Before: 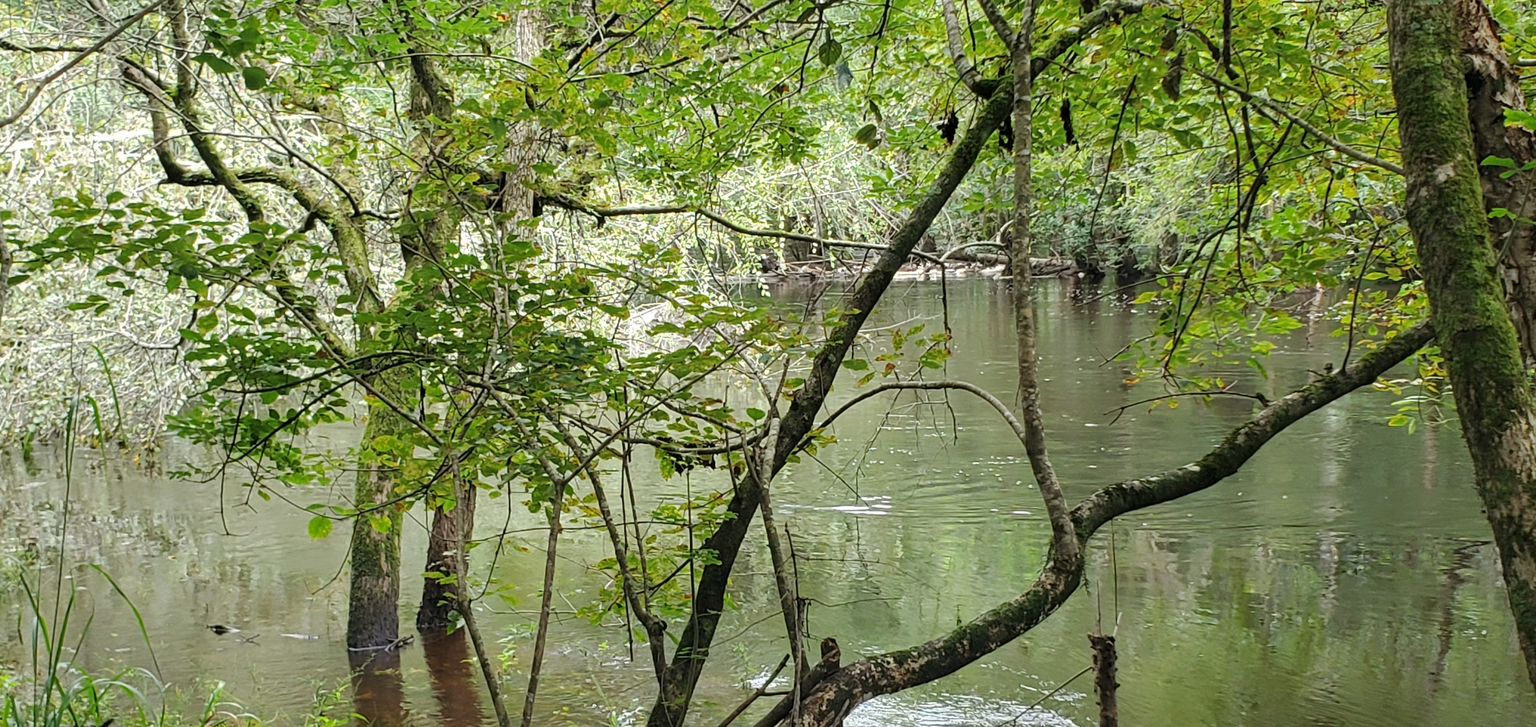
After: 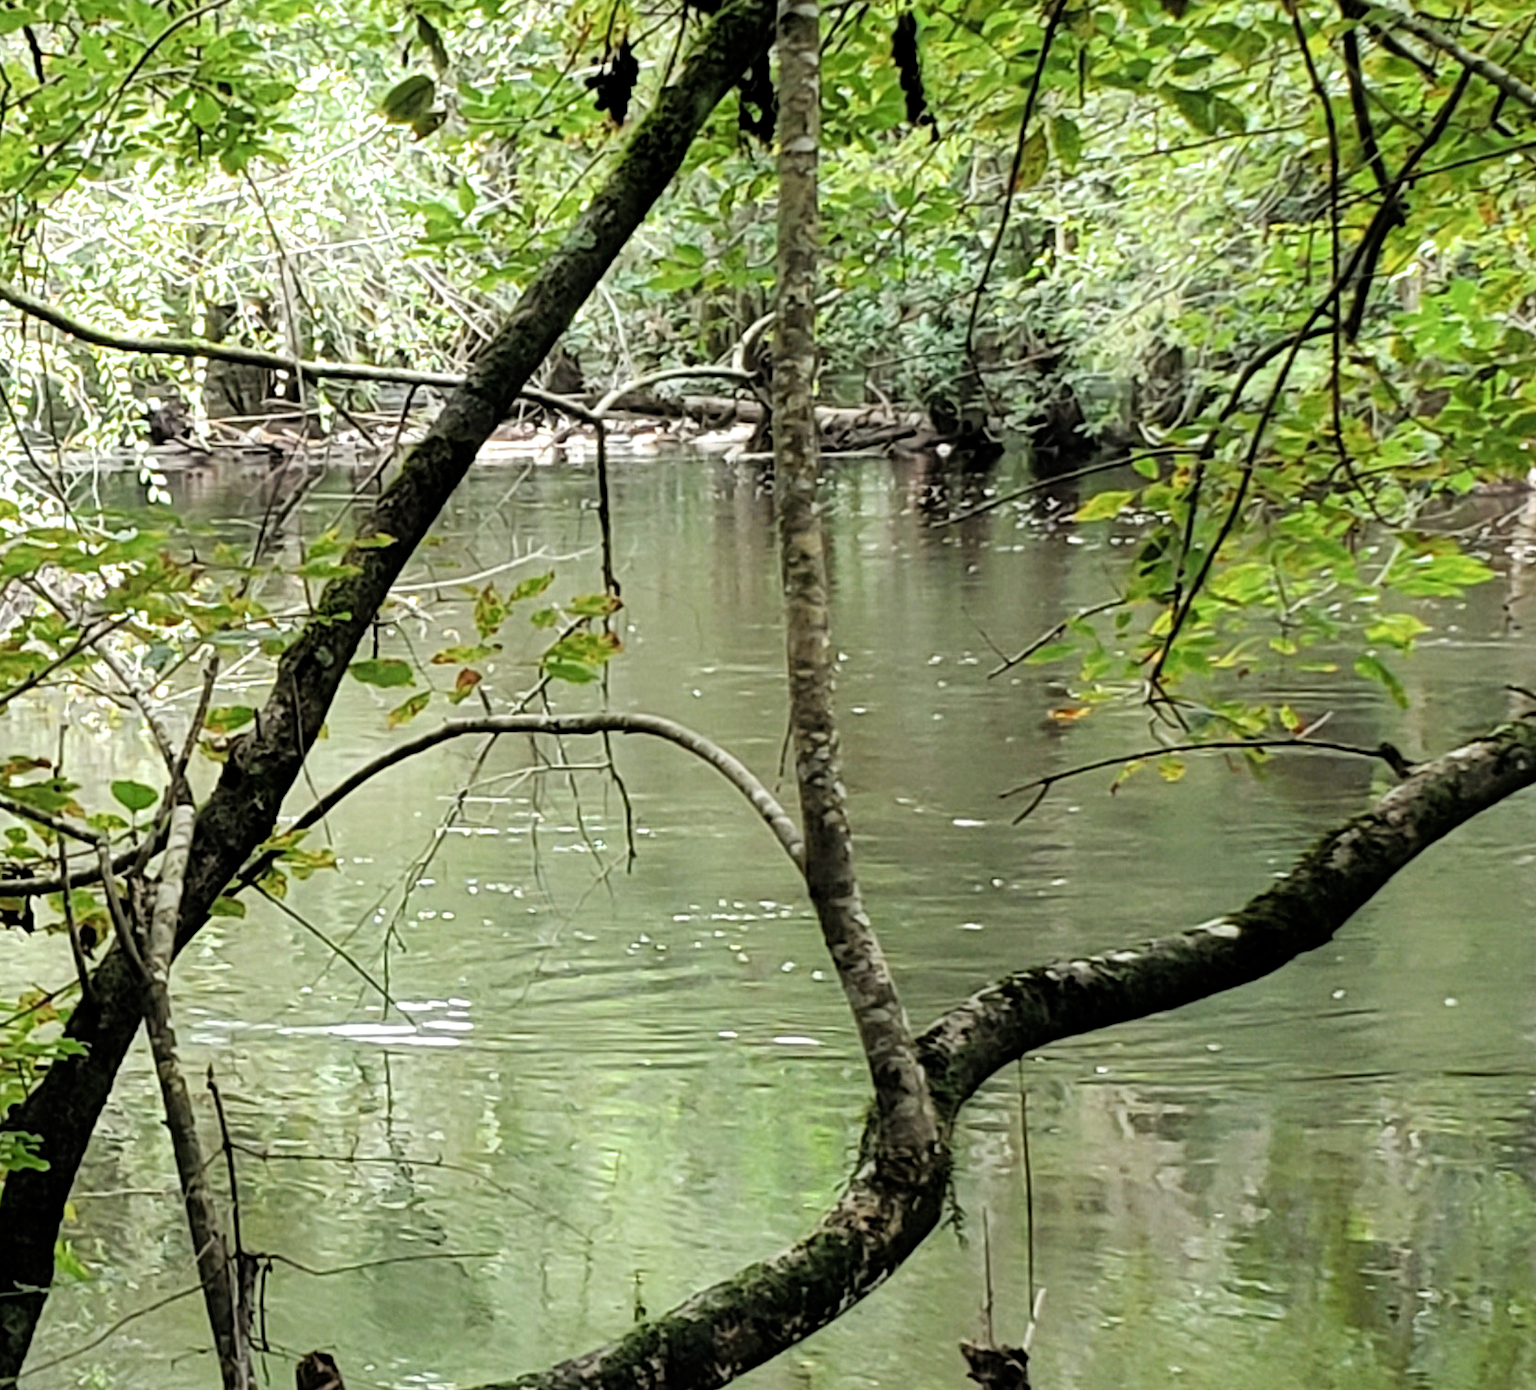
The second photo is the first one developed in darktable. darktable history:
exposure: exposure 0.264 EV, compensate exposure bias true, compensate highlight preservation false
filmic rgb: black relative exposure -8.67 EV, white relative exposure 2.72 EV, threshold 2.97 EV, target black luminance 0%, hardness 6.26, latitude 76.66%, contrast 1.329, shadows ↔ highlights balance -0.364%, color science v6 (2022), enable highlight reconstruction true
contrast equalizer: y [[0.5, 0.488, 0.462, 0.461, 0.491, 0.5], [0.5 ×6], [0.5 ×6], [0 ×6], [0 ×6]]
crop: left 45.697%, top 12.983%, right 14.081%, bottom 10.091%
